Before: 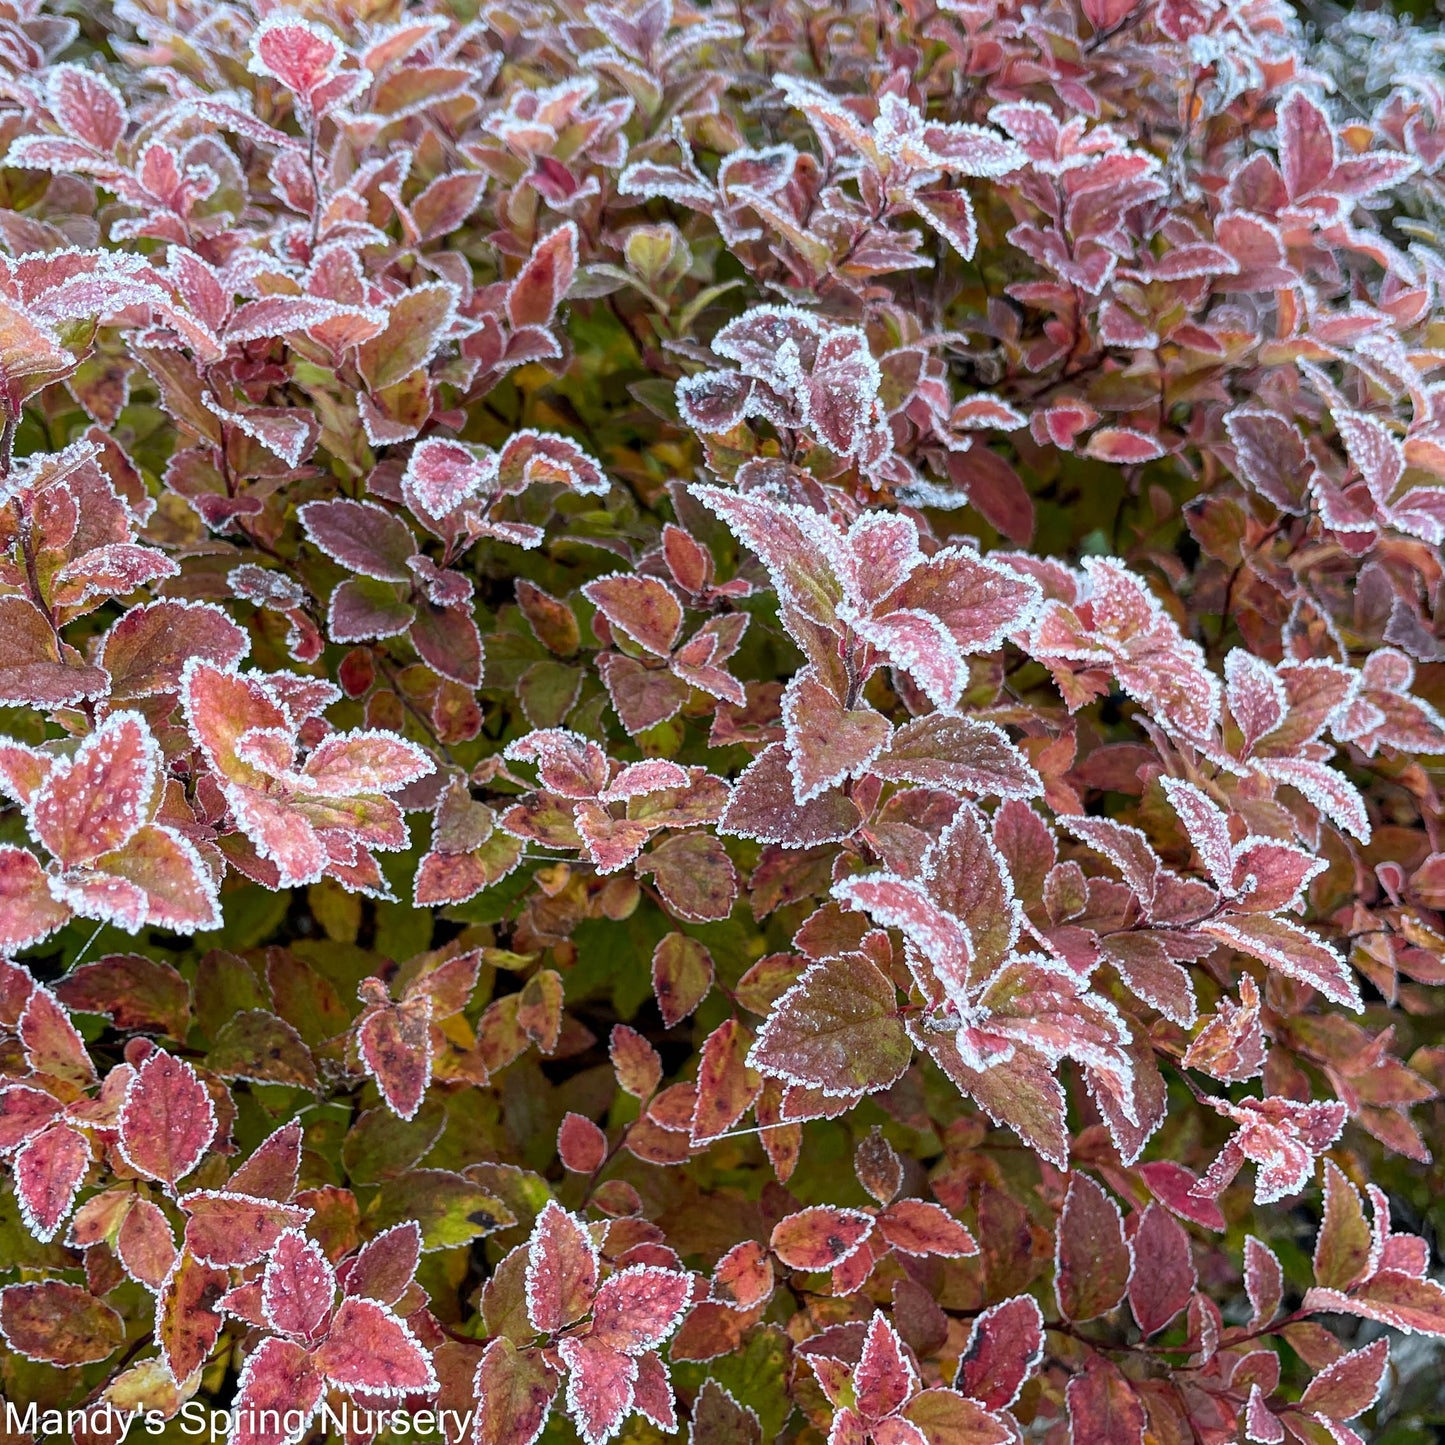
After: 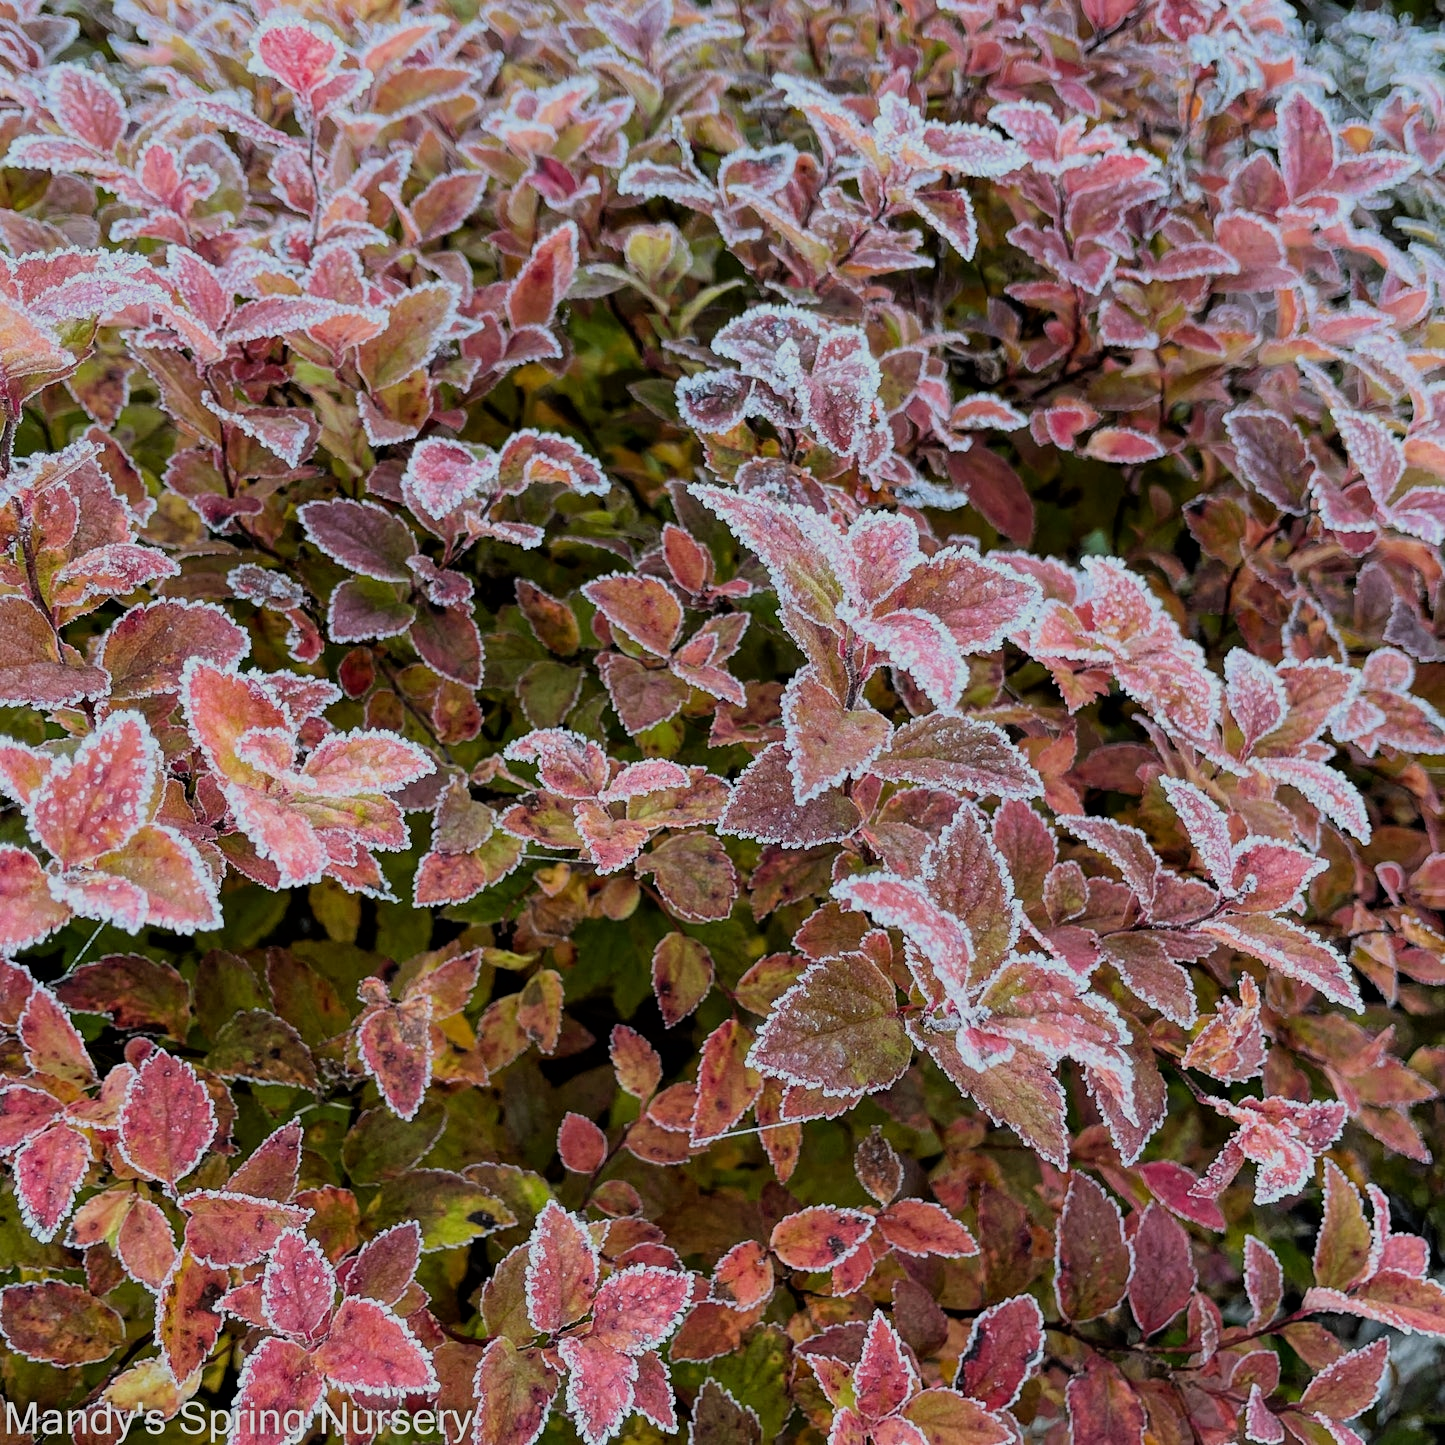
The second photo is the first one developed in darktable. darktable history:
tone equalizer: on, module defaults
filmic rgb: black relative exposure -9.34 EV, white relative exposure 6.73 EV, hardness 3.08, contrast 1.05, color science v6 (2022), iterations of high-quality reconstruction 0
